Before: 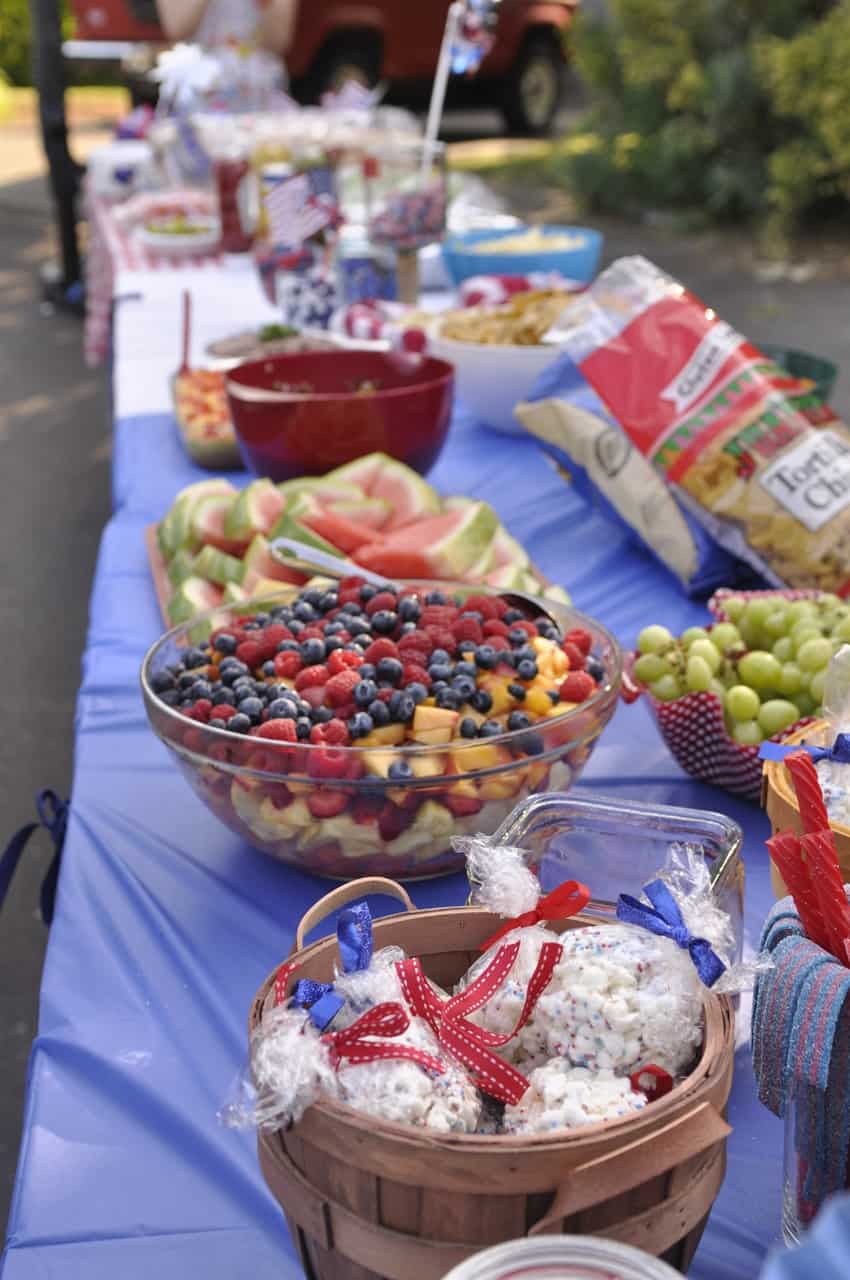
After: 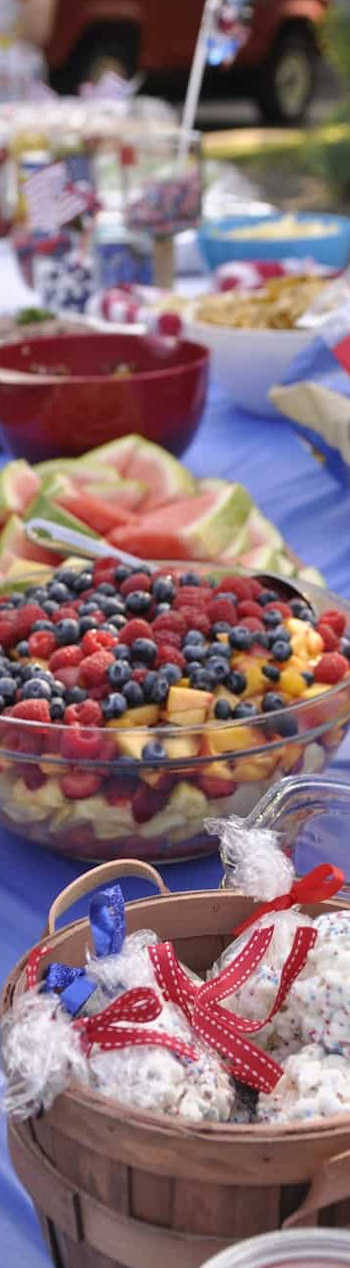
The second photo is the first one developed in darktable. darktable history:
crop: left 28.583%, right 29.231%
rotate and perspective: rotation 0.226°, lens shift (vertical) -0.042, crop left 0.023, crop right 0.982, crop top 0.006, crop bottom 0.994
